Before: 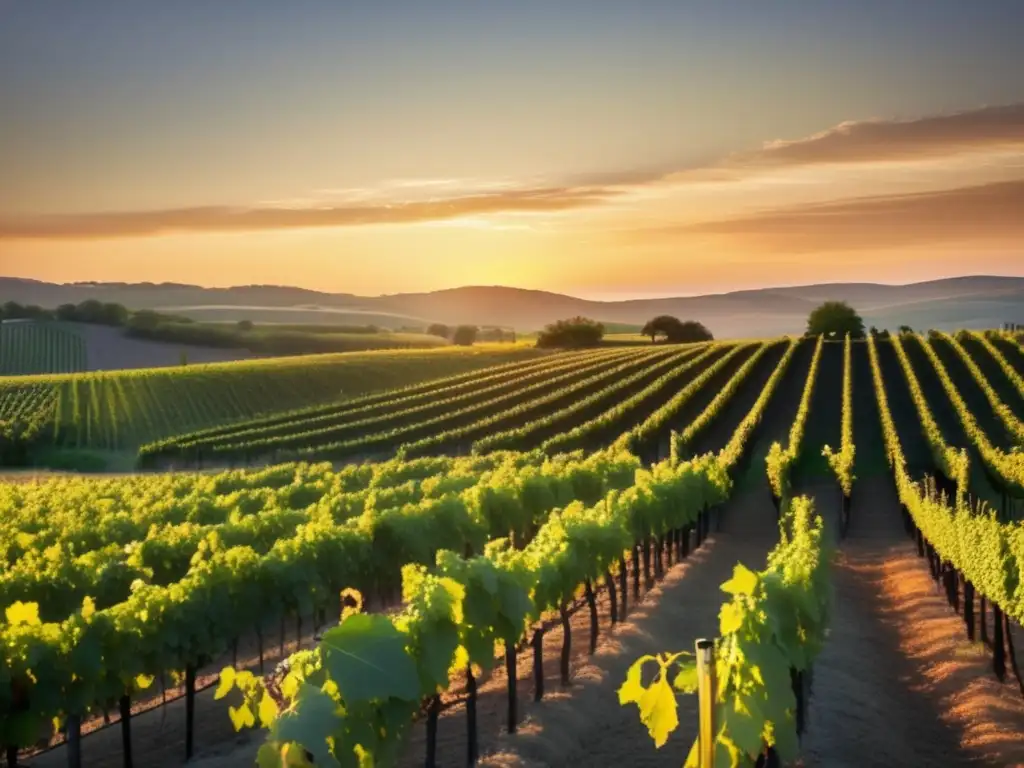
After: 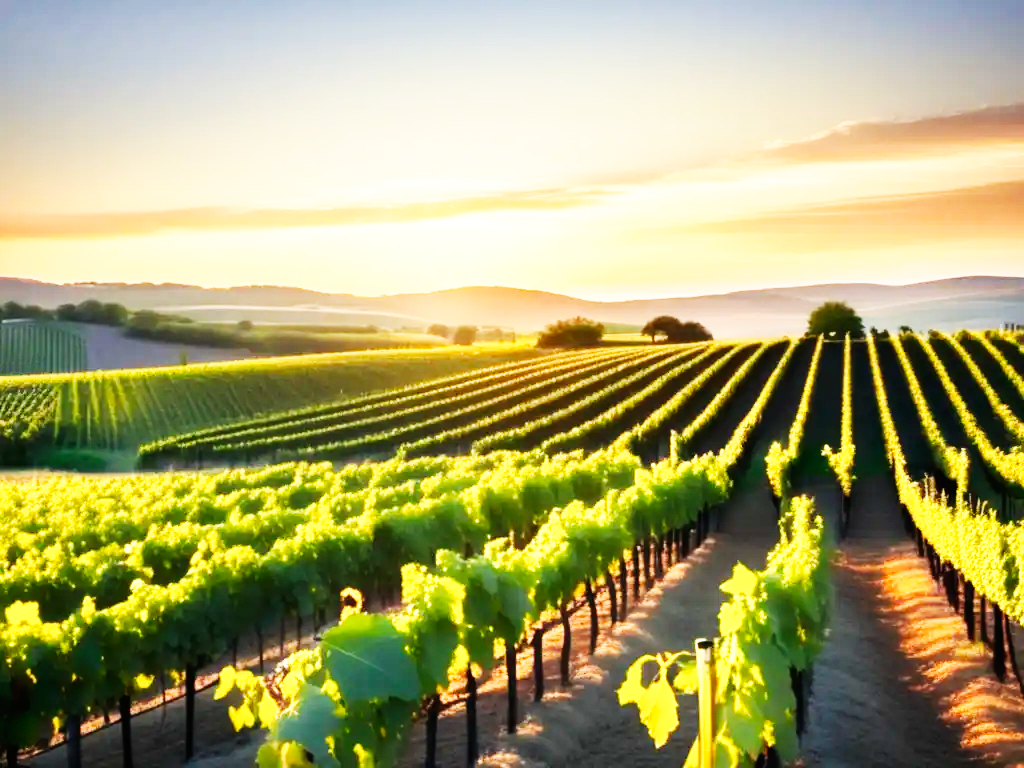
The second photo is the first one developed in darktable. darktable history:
color balance rgb: perceptual saturation grading › global saturation 0.587%, perceptual brilliance grading › global brilliance 9.209%
base curve: curves: ch0 [(0, 0) (0.007, 0.004) (0.027, 0.03) (0.046, 0.07) (0.207, 0.54) (0.442, 0.872) (0.673, 0.972) (1, 1)], preserve colors none
